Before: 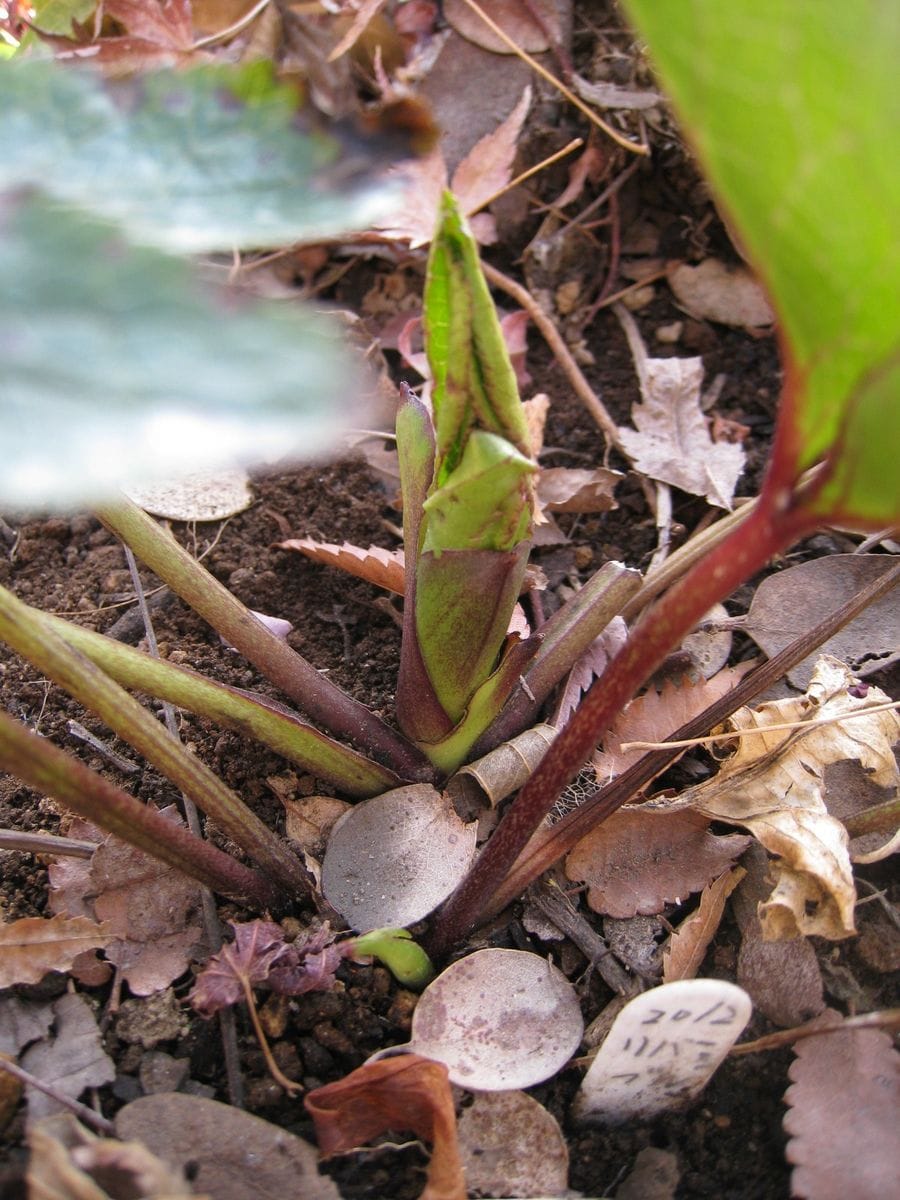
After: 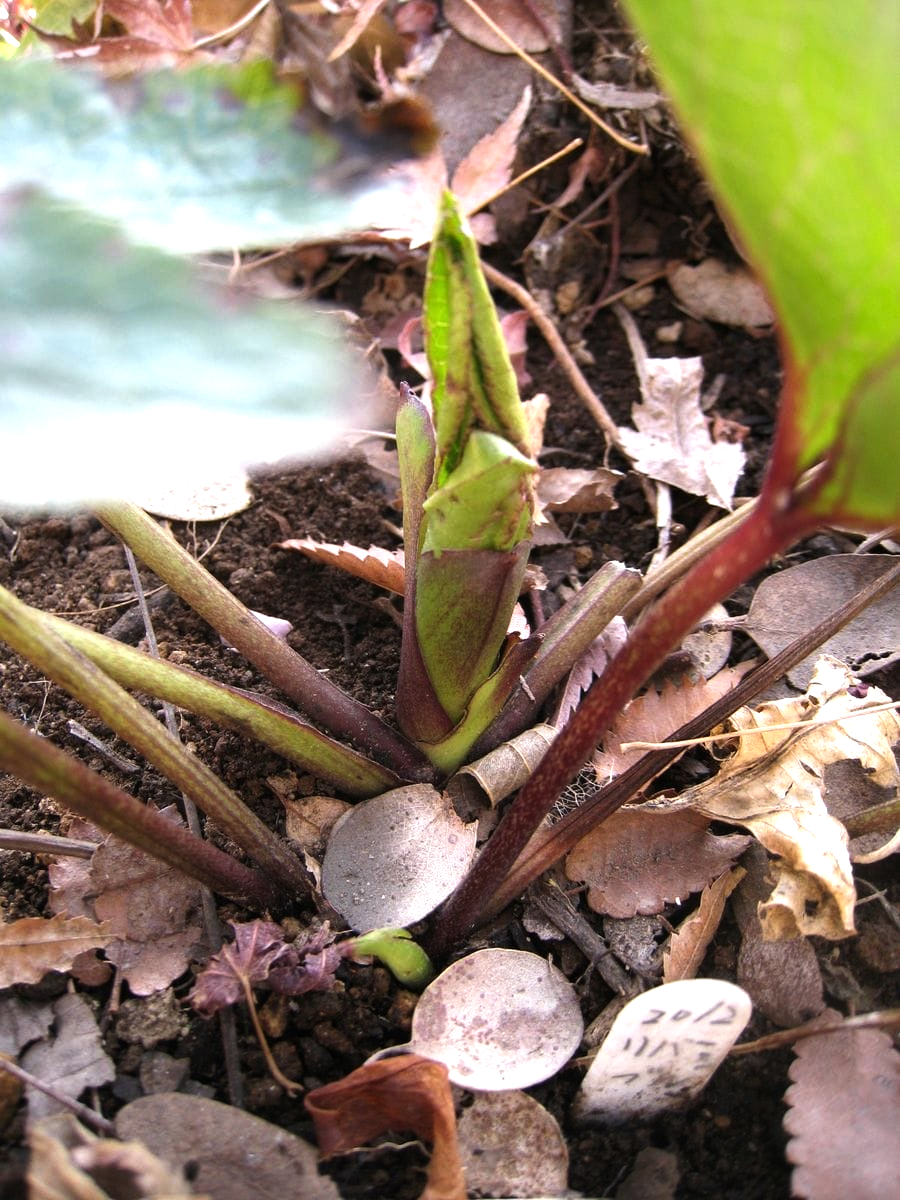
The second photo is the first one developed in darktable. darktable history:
tone equalizer: -8 EV -0.786 EV, -7 EV -0.668 EV, -6 EV -0.598 EV, -5 EV -0.401 EV, -3 EV 0.388 EV, -2 EV 0.6 EV, -1 EV 0.693 EV, +0 EV 0.774 EV, edges refinement/feathering 500, mask exposure compensation -1.57 EV, preserve details guided filter
